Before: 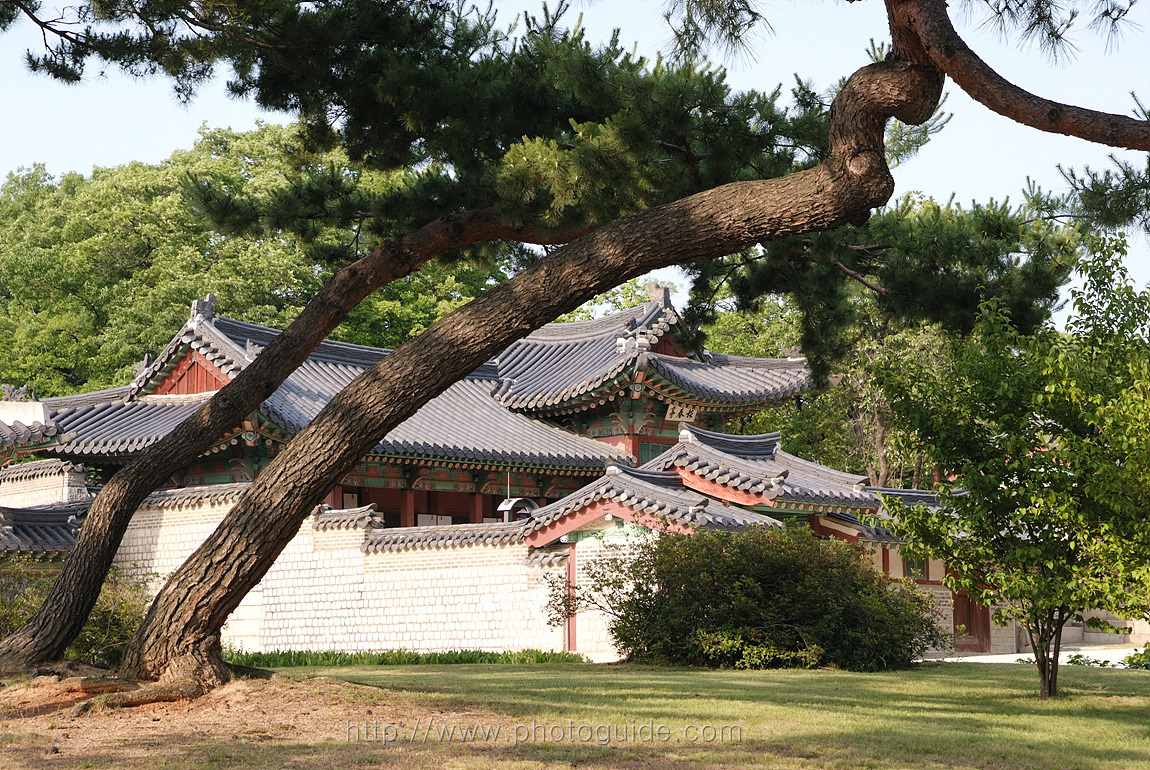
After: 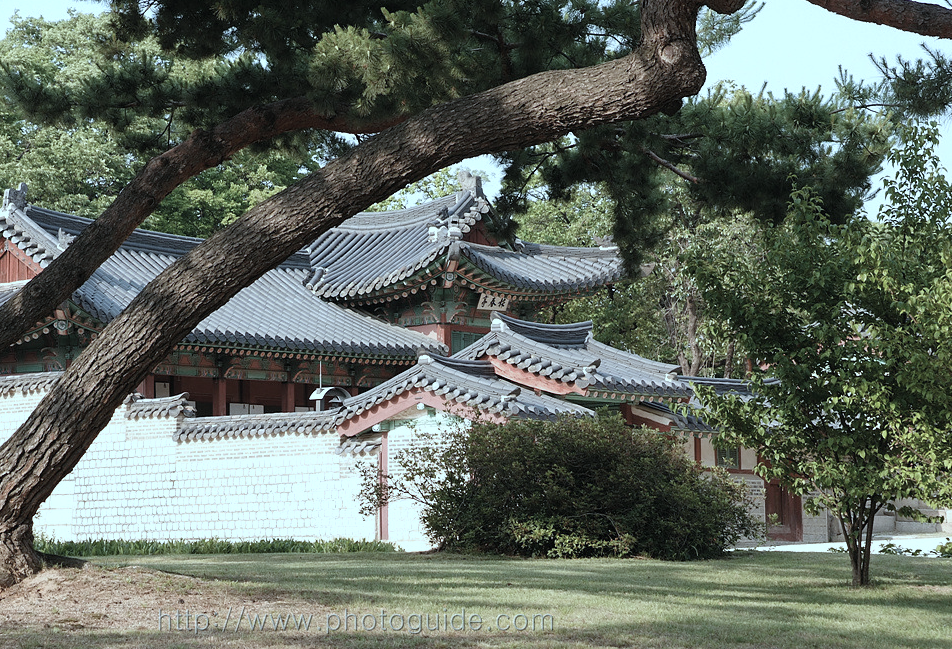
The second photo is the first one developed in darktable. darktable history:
crop: left 16.358%, top 14.456%
contrast brightness saturation: contrast 0.006, saturation -0.065
color correction: highlights a* -12.38, highlights b* -17.91, saturation 0.7
